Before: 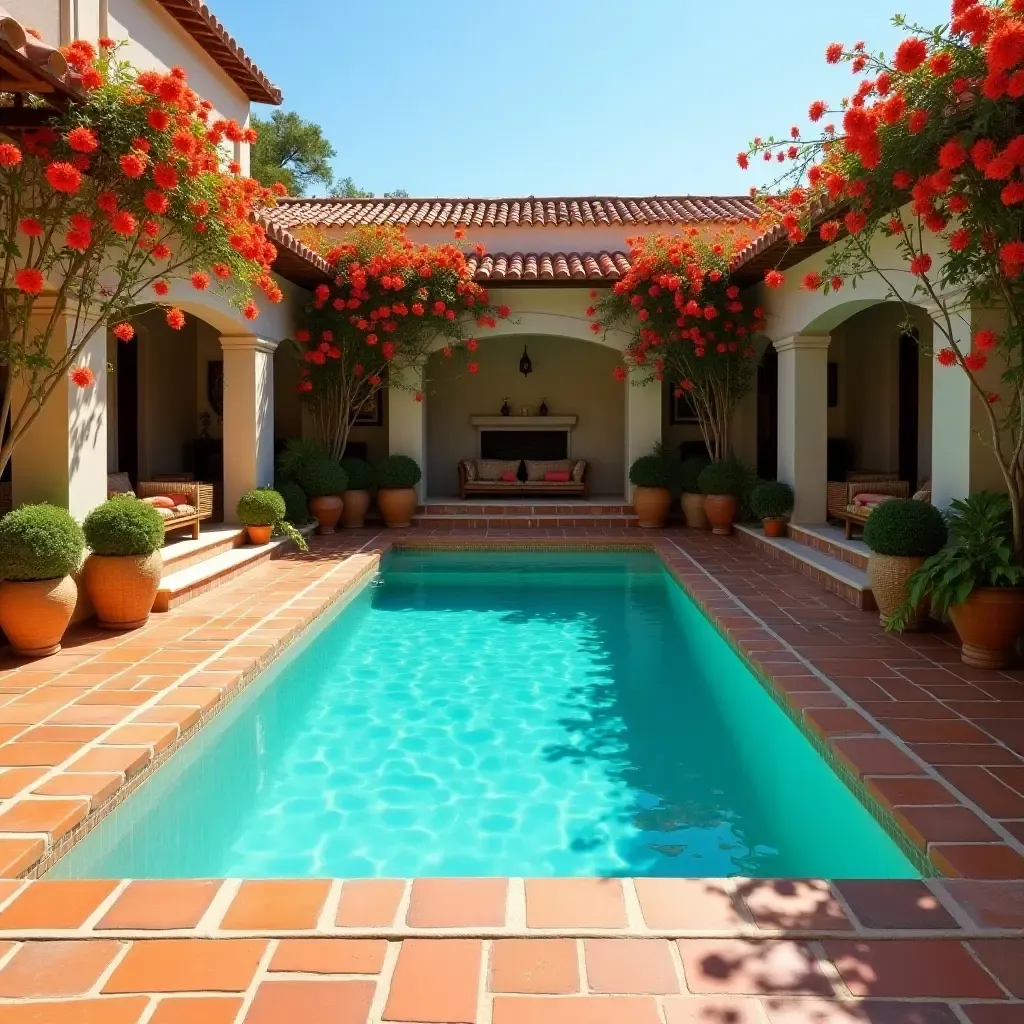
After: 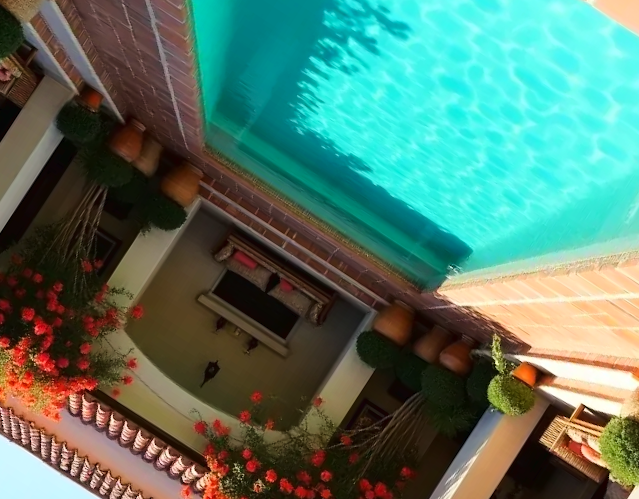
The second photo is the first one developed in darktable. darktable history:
crop and rotate: angle 146.94°, left 9.158%, top 15.605%, right 4.451%, bottom 16.961%
tone curve: curves: ch0 [(0, 0) (0.003, 0.015) (0.011, 0.019) (0.025, 0.026) (0.044, 0.041) (0.069, 0.057) (0.1, 0.085) (0.136, 0.116) (0.177, 0.158) (0.224, 0.215) (0.277, 0.286) (0.335, 0.367) (0.399, 0.452) (0.468, 0.534) (0.543, 0.612) (0.623, 0.698) (0.709, 0.775) (0.801, 0.858) (0.898, 0.928) (1, 1)], color space Lab, linked channels, preserve colors none
color correction: highlights b* -0.013, saturation 0.993
